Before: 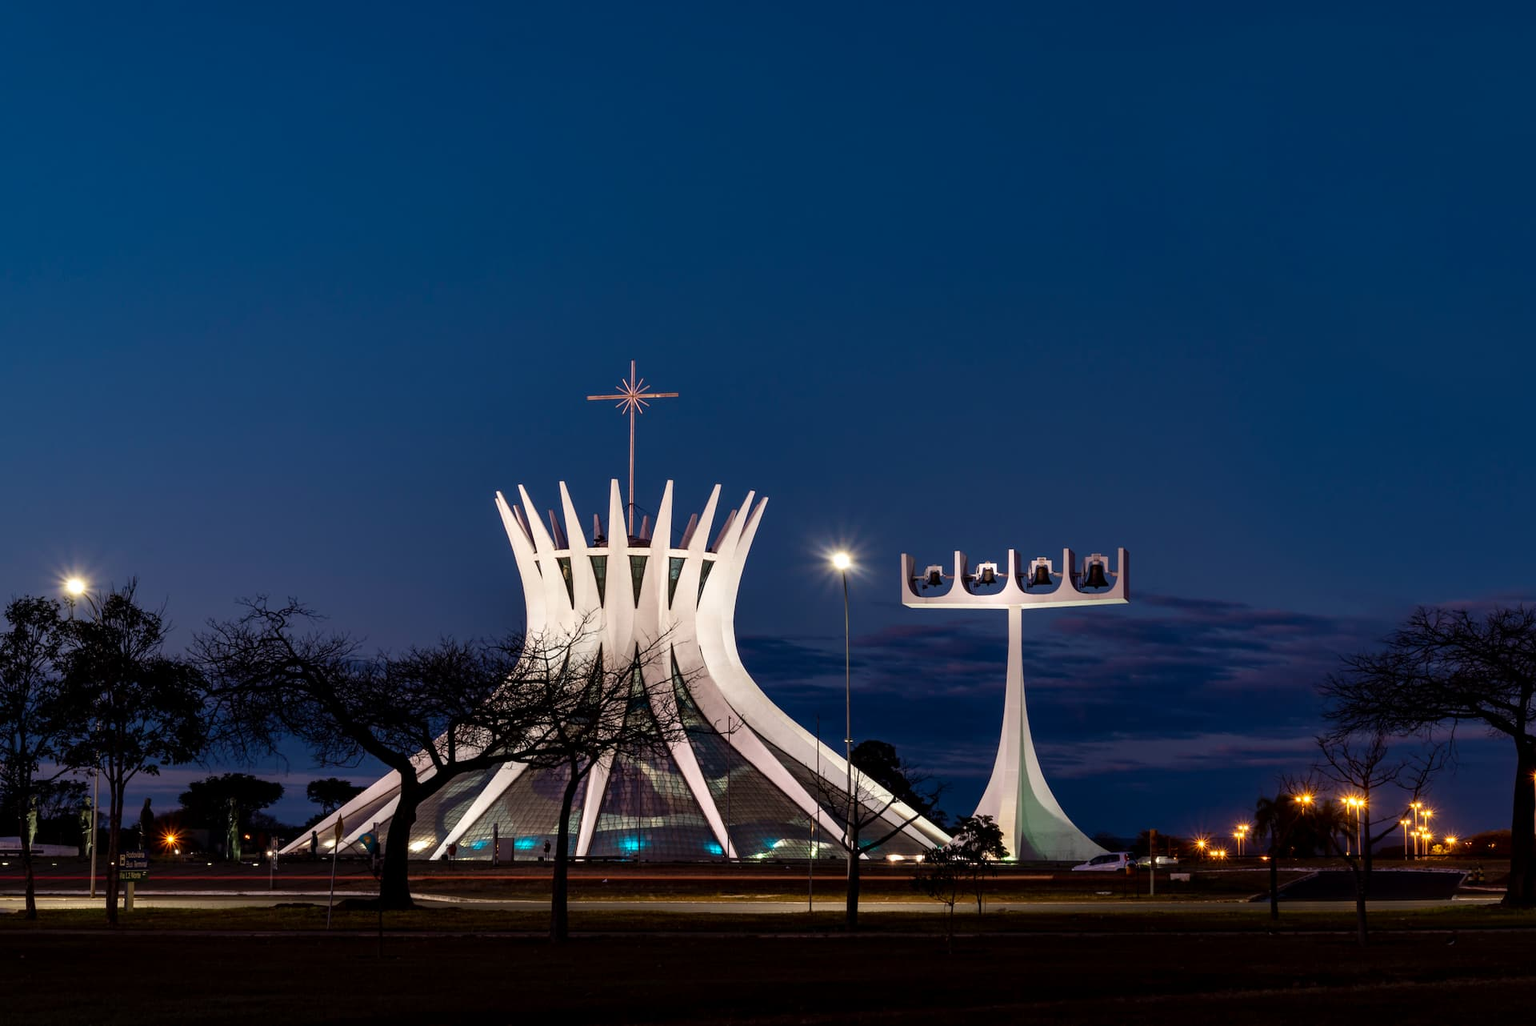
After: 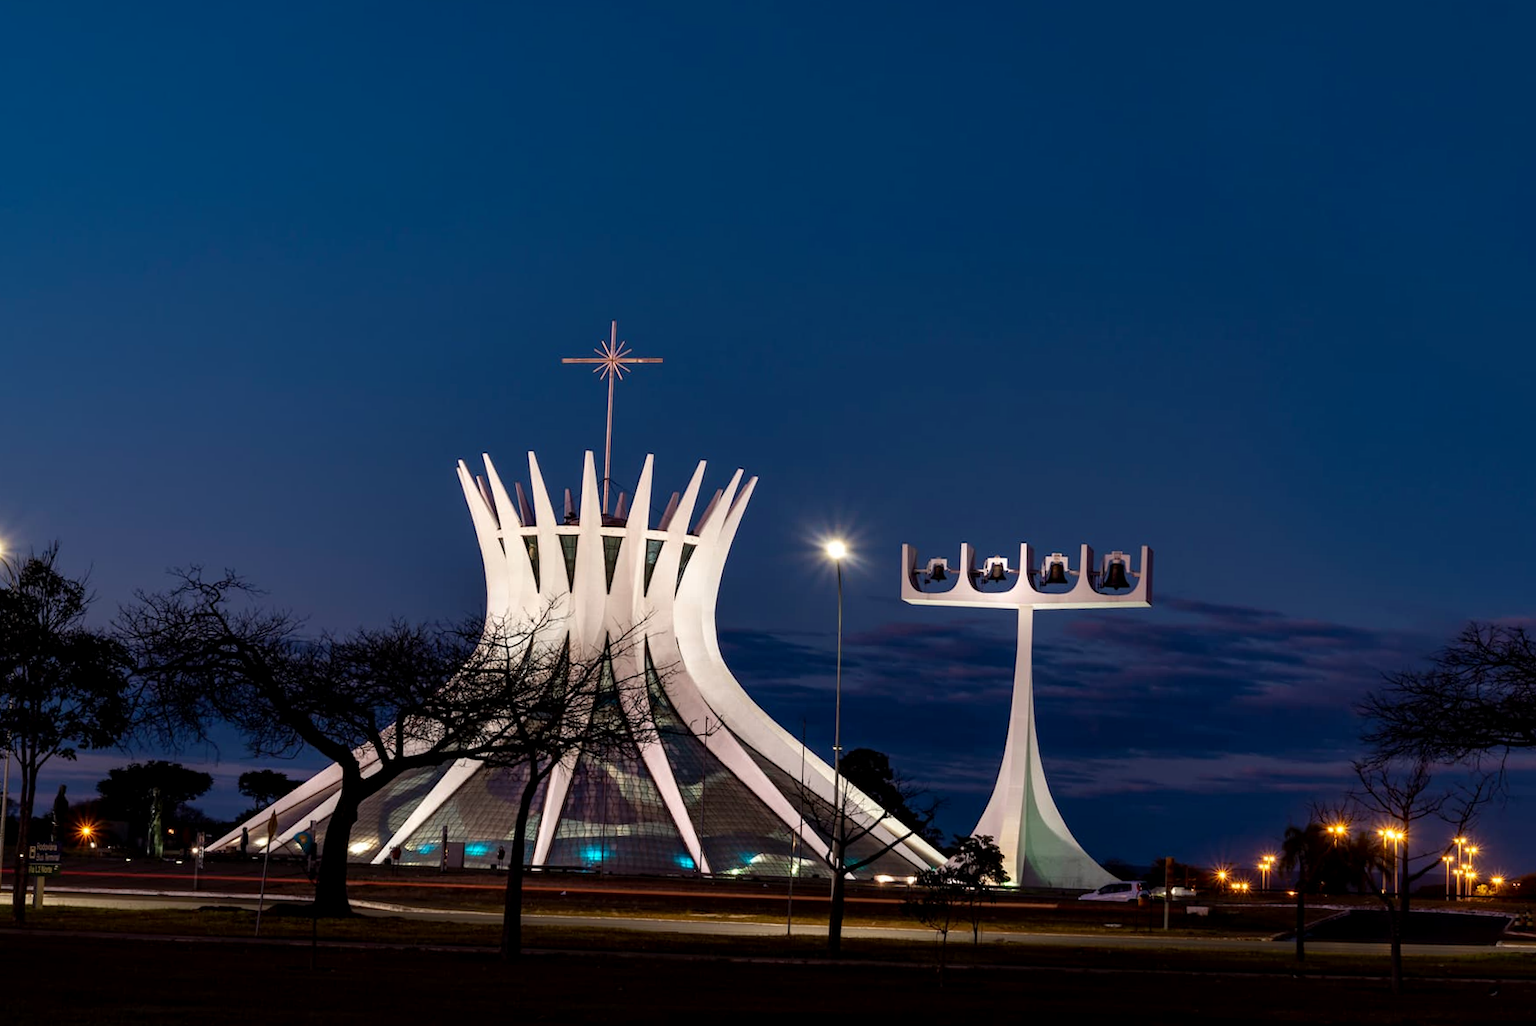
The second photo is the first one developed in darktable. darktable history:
exposure: black level correction 0.001, exposure 0.014 EV, compensate highlight preservation false
crop and rotate: angle -1.96°, left 3.097%, top 4.154%, right 1.586%, bottom 0.529%
